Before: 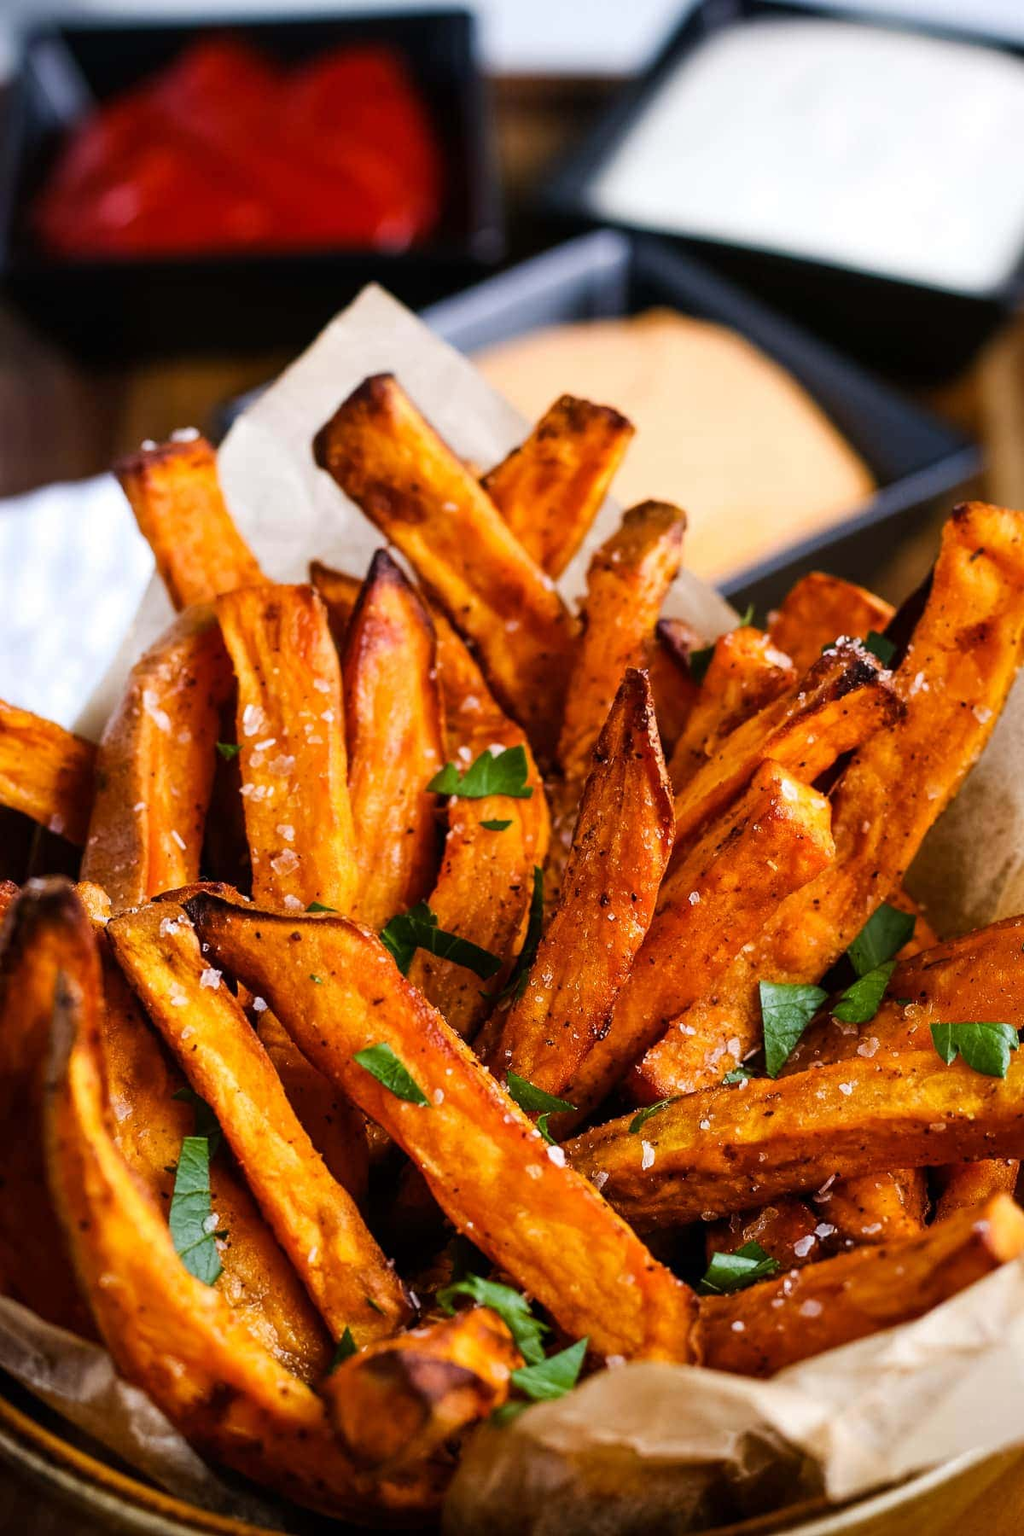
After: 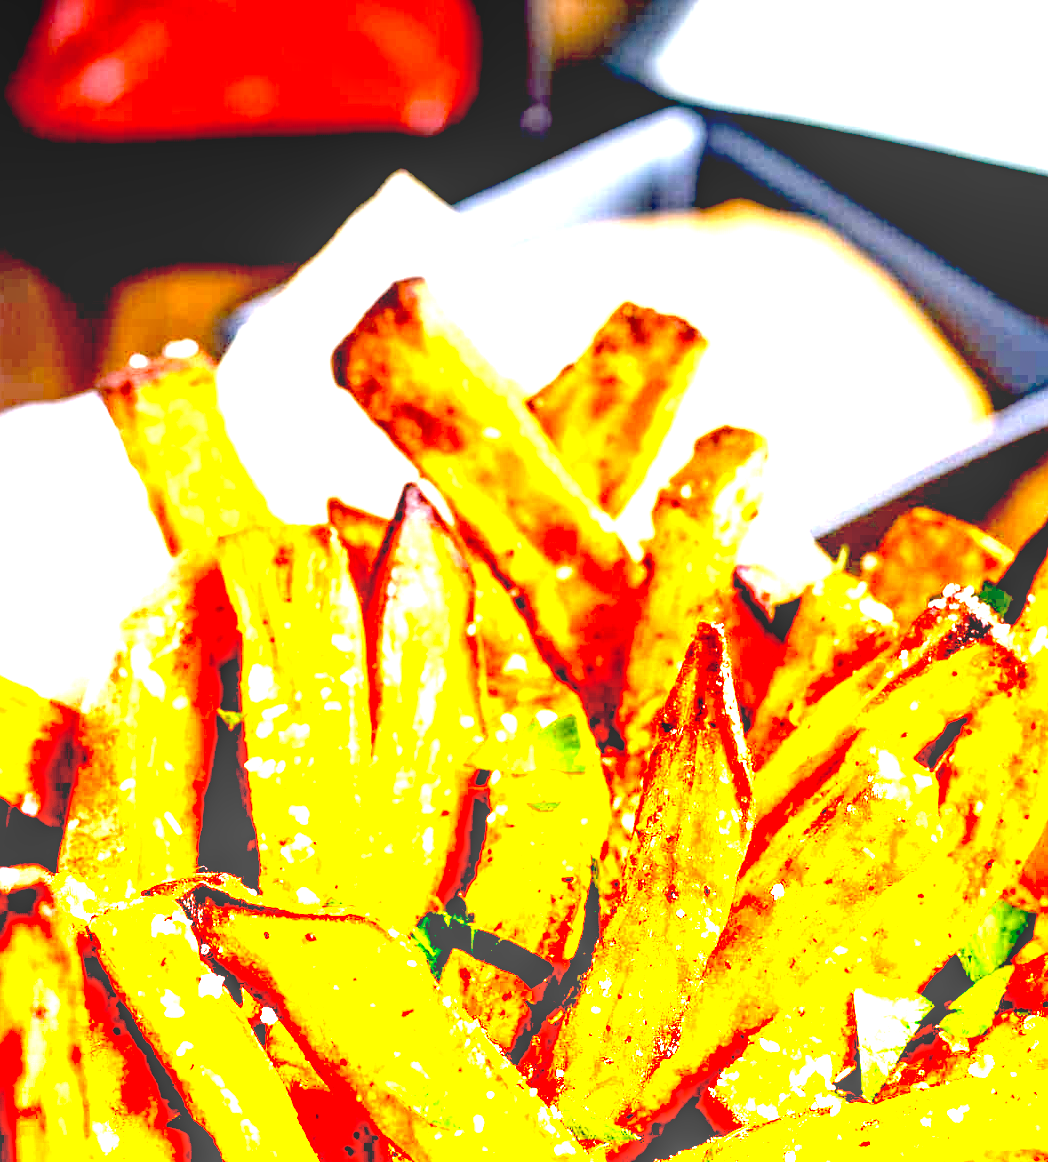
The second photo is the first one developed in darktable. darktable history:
exposure: black level correction 0.016, exposure 1.774 EV, compensate highlight preservation false
local contrast: on, module defaults
graduated density: density -3.9 EV
crop: left 3.015%, top 8.969%, right 9.647%, bottom 26.457%
